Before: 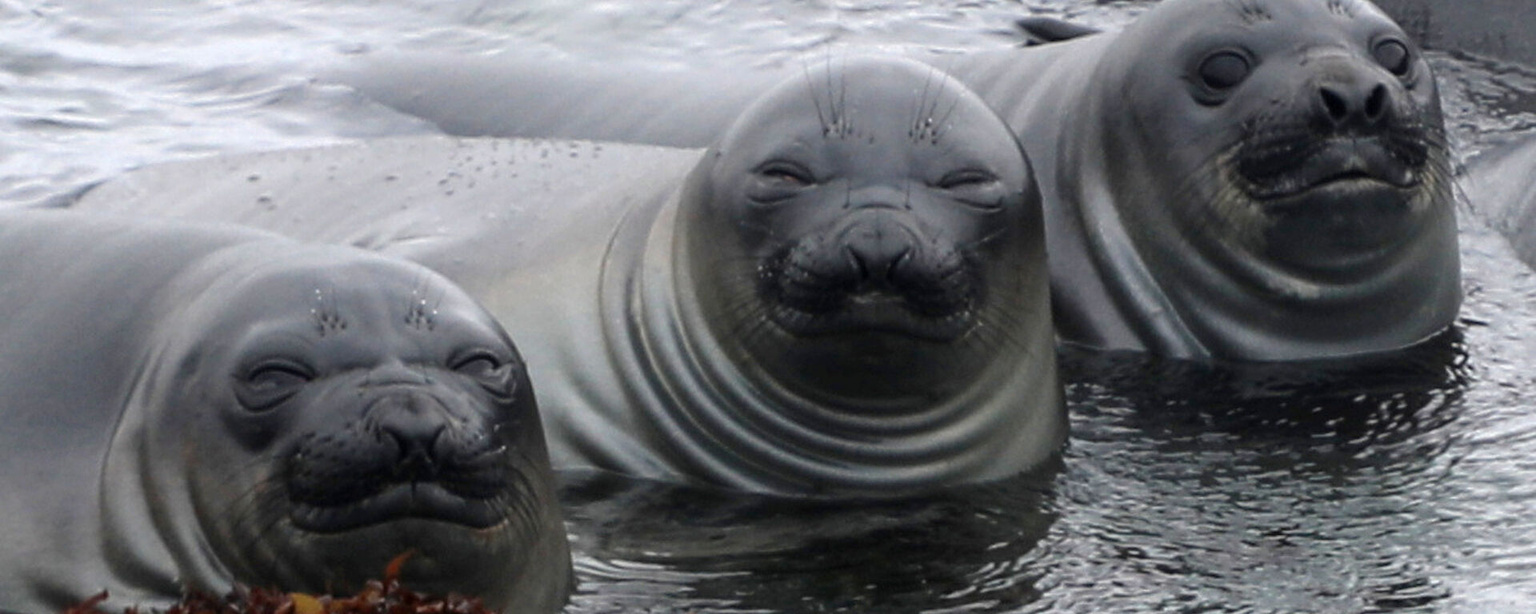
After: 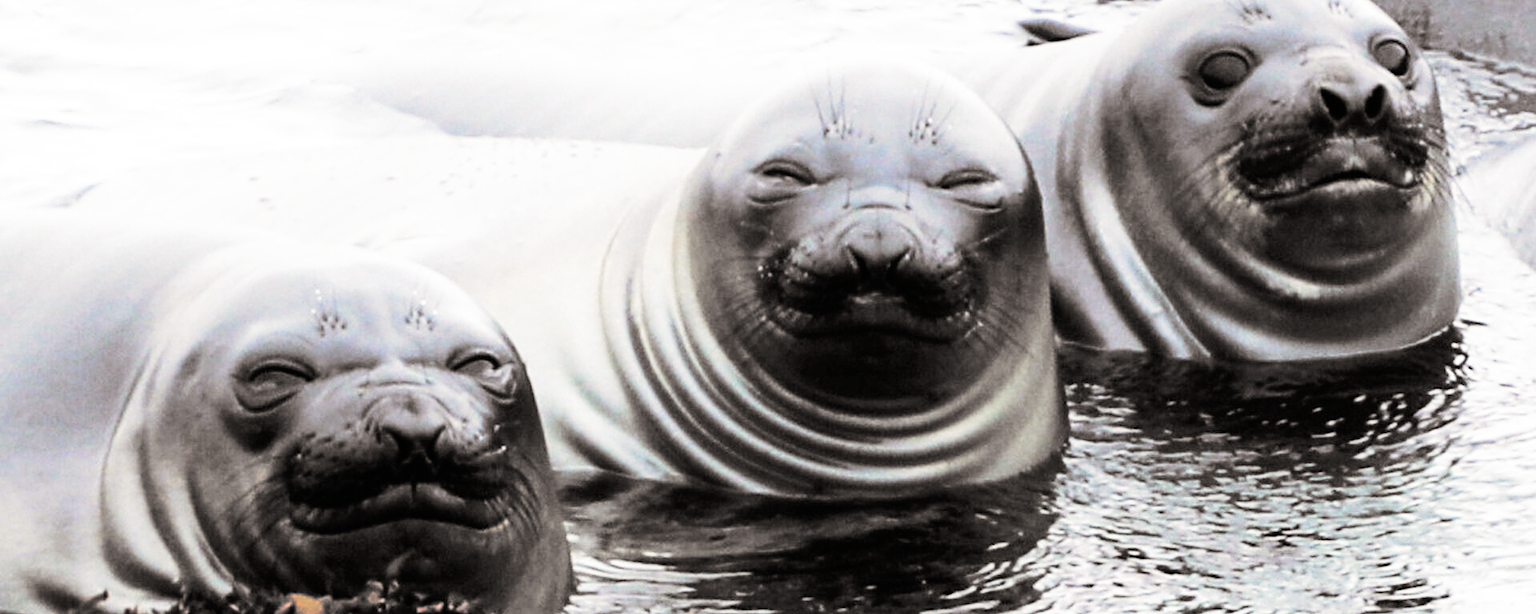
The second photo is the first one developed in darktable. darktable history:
base curve: curves: ch0 [(0, 0) (0.007, 0.004) (0.027, 0.03) (0.046, 0.07) (0.207, 0.54) (0.442, 0.872) (0.673, 0.972) (1, 1)], preserve colors none
split-toning: shadows › hue 26°, shadows › saturation 0.09, highlights › hue 40°, highlights › saturation 0.18, balance -63, compress 0%
white balance: red 1.009, blue 0.985
tone curve: curves: ch0 [(0, 0) (0.004, 0.001) (0.133, 0.151) (0.325, 0.399) (0.475, 0.579) (0.832, 0.902) (1, 1)], color space Lab, linked channels, preserve colors none
